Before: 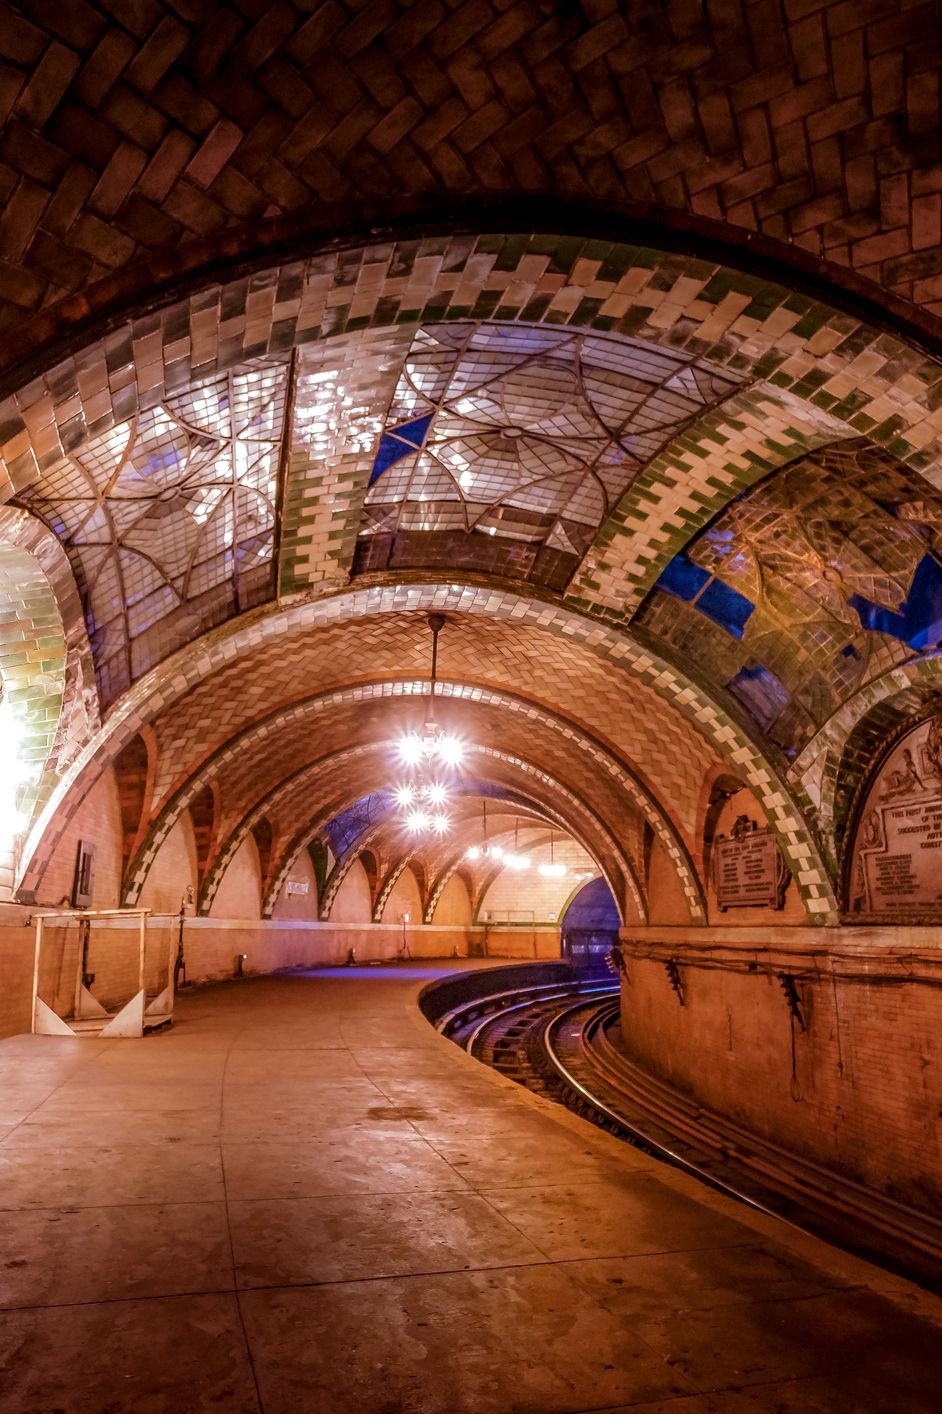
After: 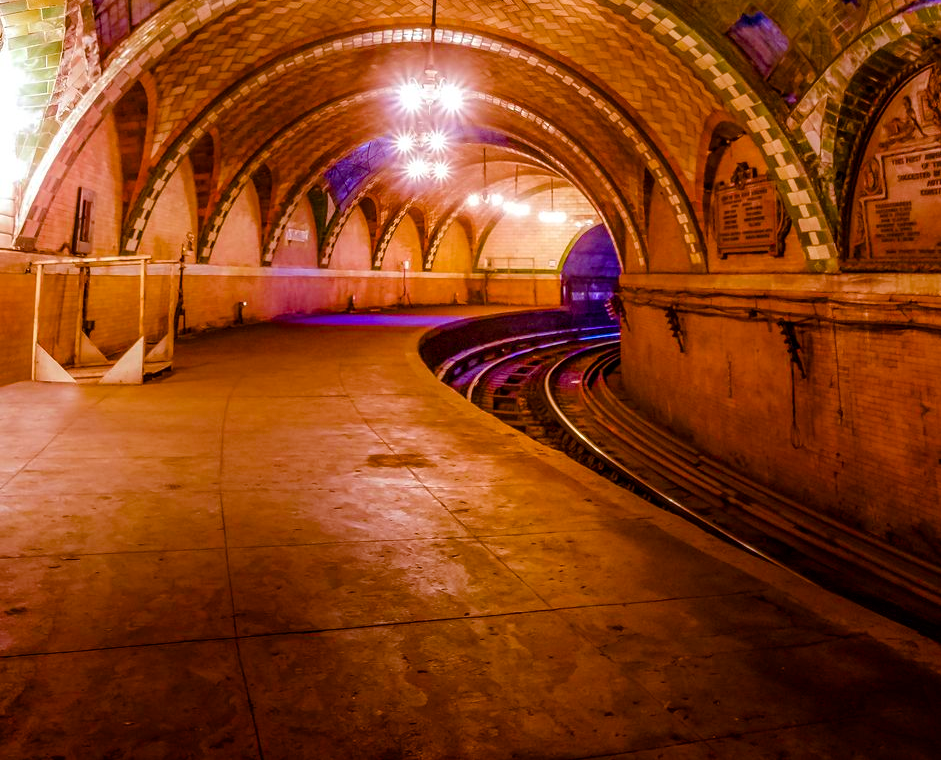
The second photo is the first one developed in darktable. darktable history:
crop and rotate: top 46.237%
color balance rgb: perceptual saturation grading › global saturation 20%, perceptual saturation grading › highlights -25%, perceptual saturation grading › shadows 50.52%, global vibrance 40.24%
